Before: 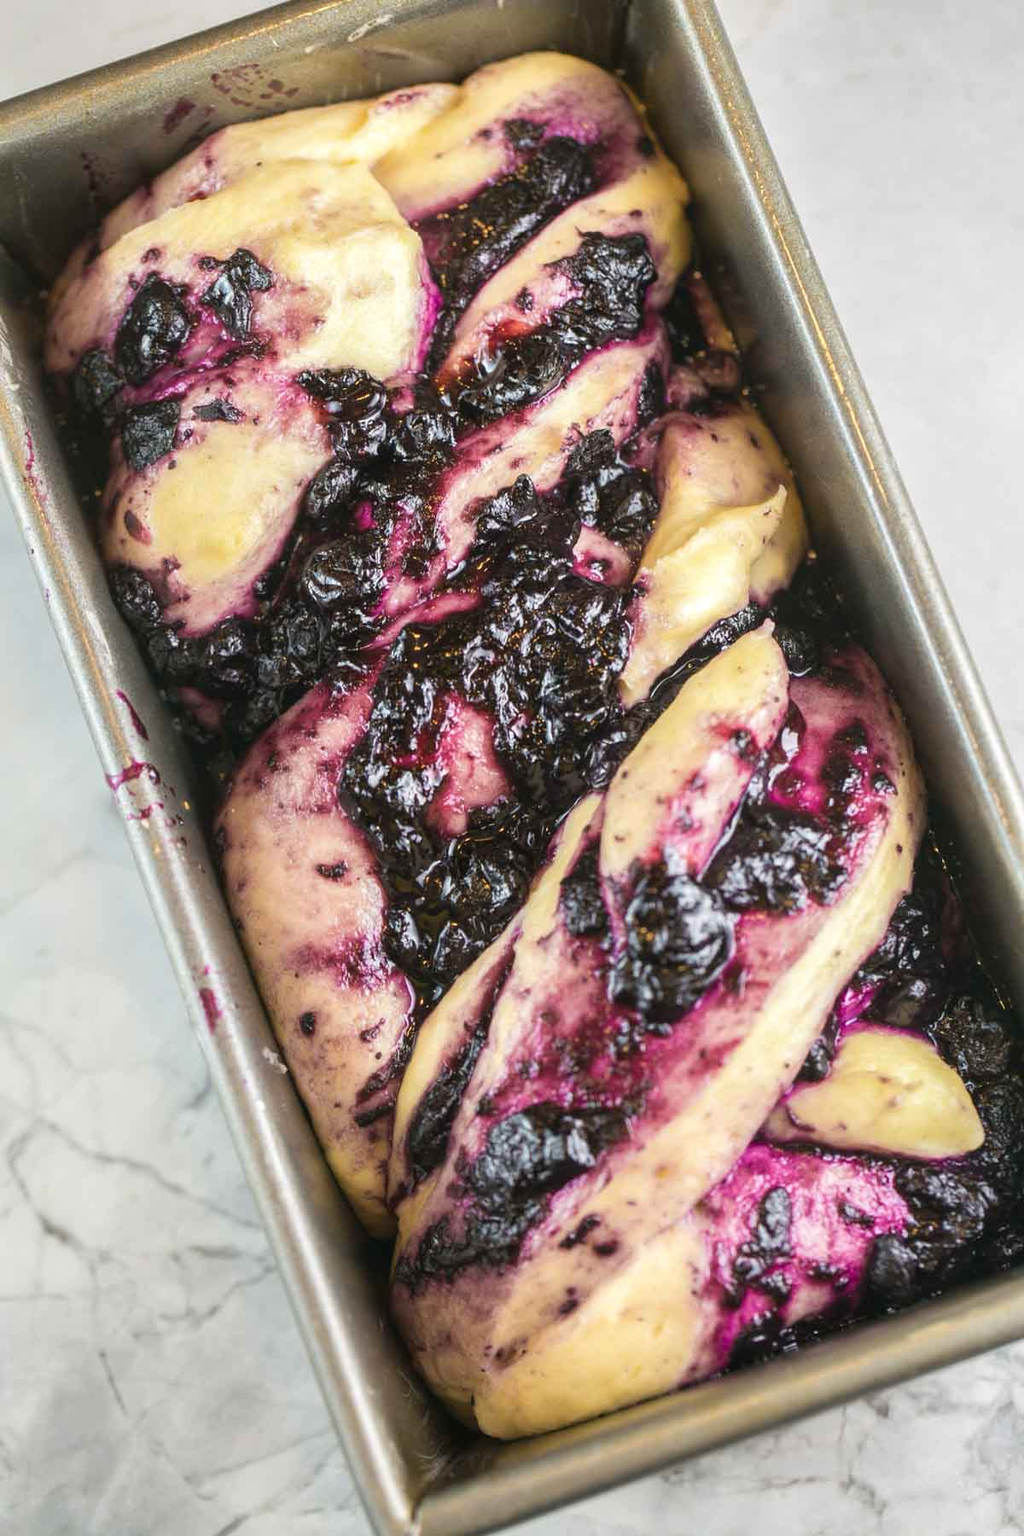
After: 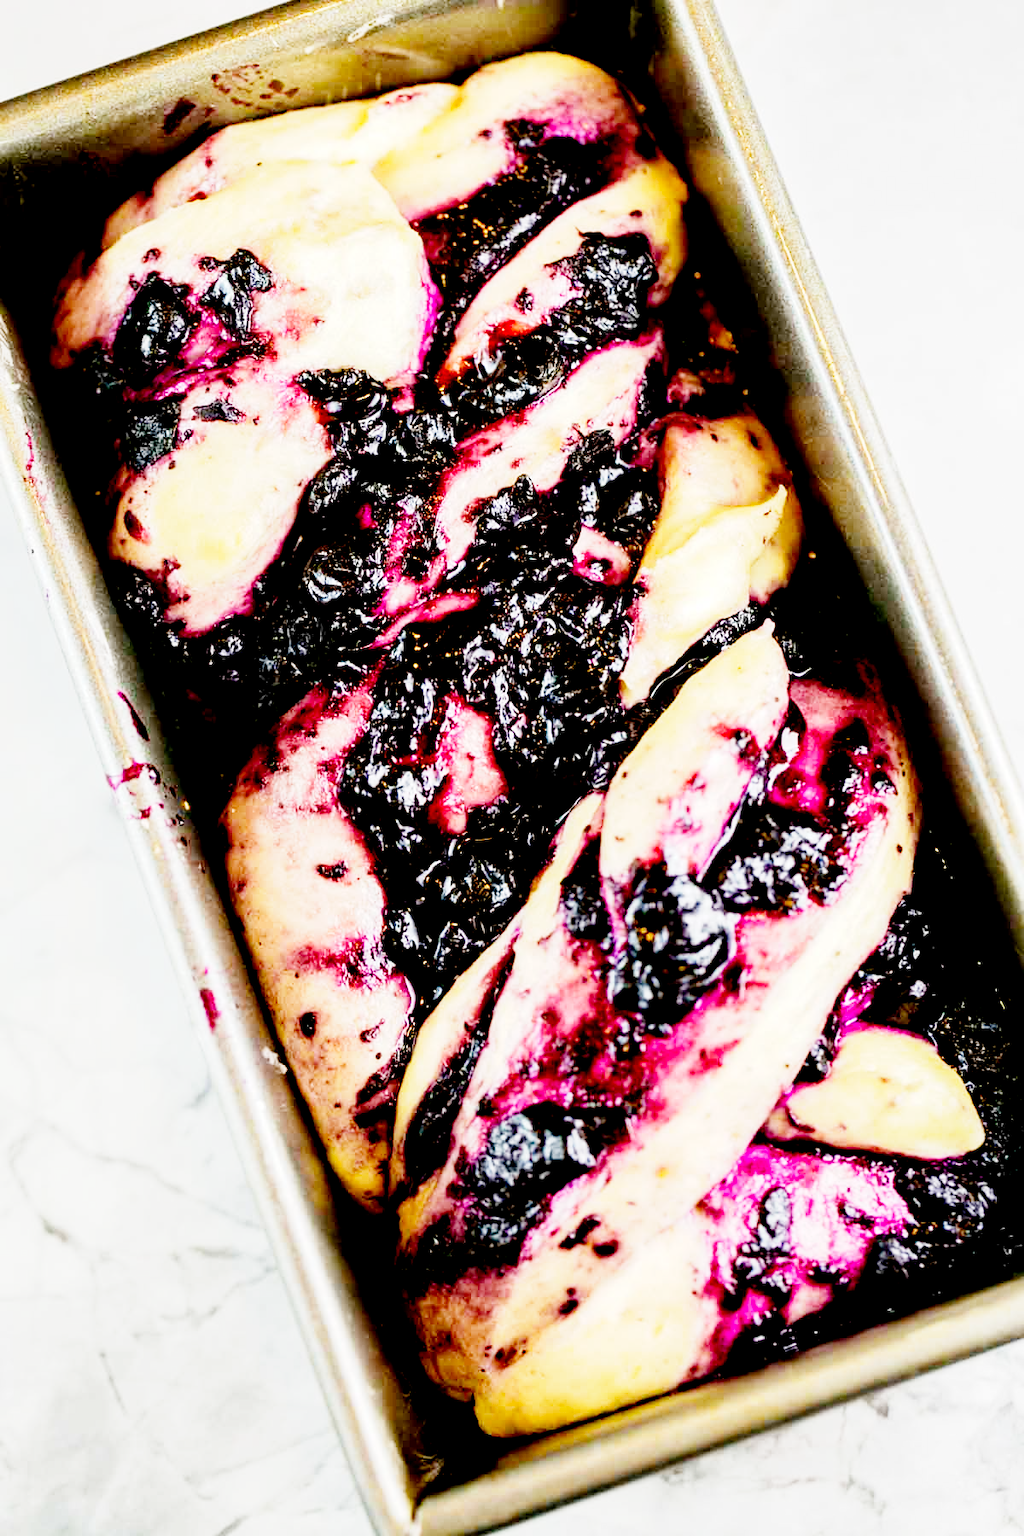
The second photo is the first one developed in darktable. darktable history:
exposure: black level correction 0.056, compensate highlight preservation false
tone equalizer: on, module defaults
base curve: curves: ch0 [(0, 0) (0, 0.001) (0.001, 0.001) (0.004, 0.002) (0.007, 0.004) (0.015, 0.013) (0.033, 0.045) (0.052, 0.096) (0.075, 0.17) (0.099, 0.241) (0.163, 0.42) (0.219, 0.55) (0.259, 0.616) (0.327, 0.722) (0.365, 0.765) (0.522, 0.873) (0.547, 0.881) (0.689, 0.919) (0.826, 0.952) (1, 1)], preserve colors none
